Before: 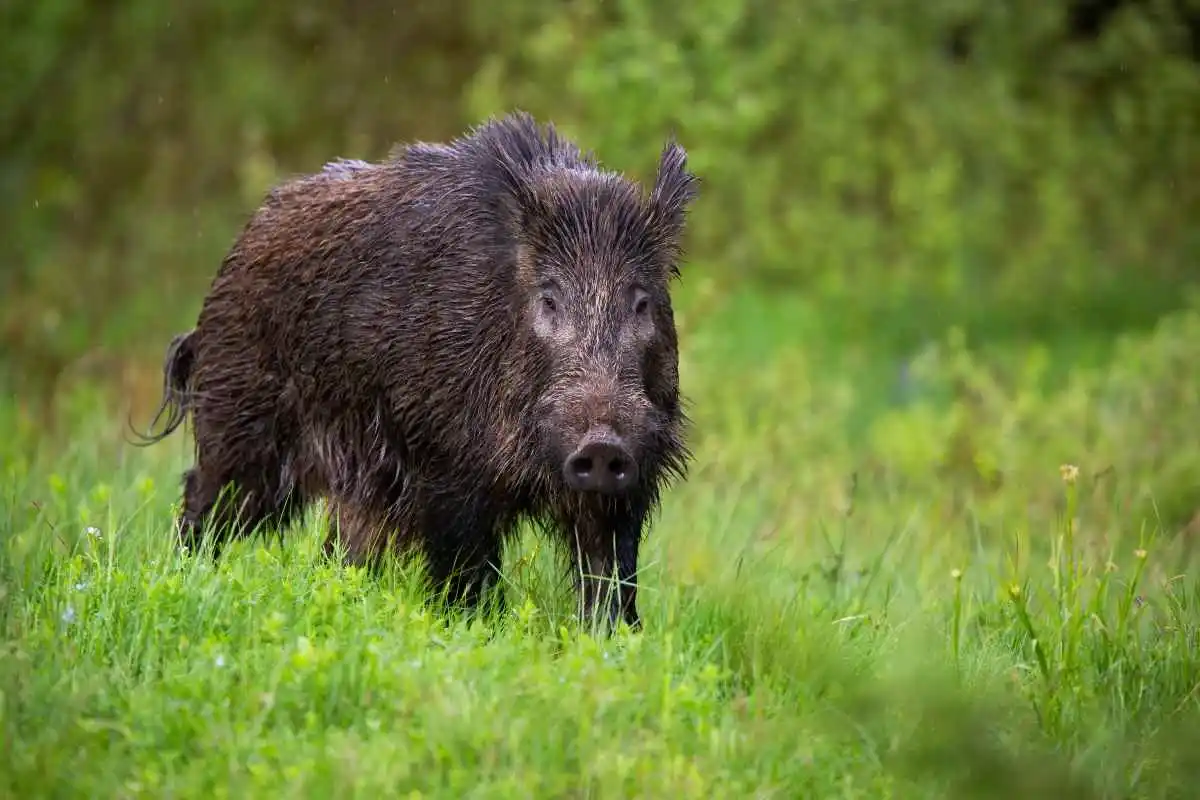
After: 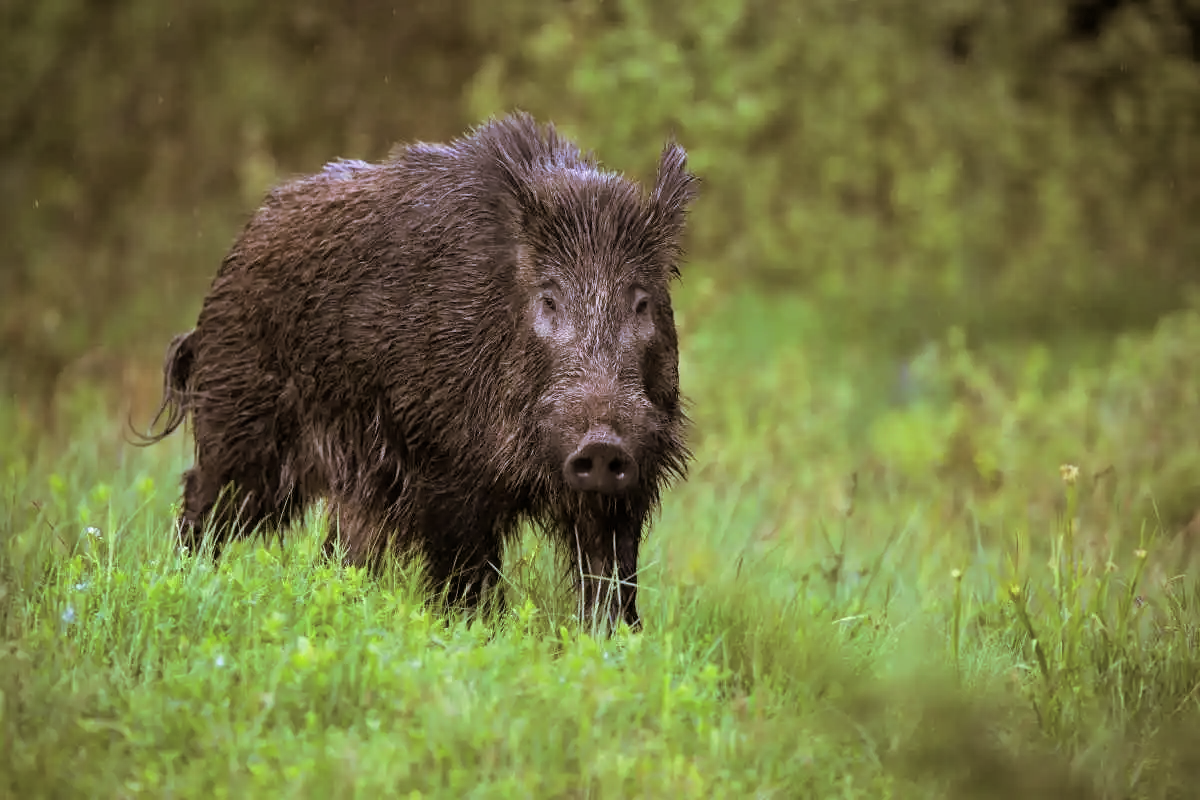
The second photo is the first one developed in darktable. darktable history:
color calibration: illuminant as shot in camera, x 0.358, y 0.373, temperature 4628.91 K
white balance: red 1, blue 1
split-toning: shadows › hue 32.4°, shadows › saturation 0.51, highlights › hue 180°, highlights › saturation 0, balance -60.17, compress 55.19%
